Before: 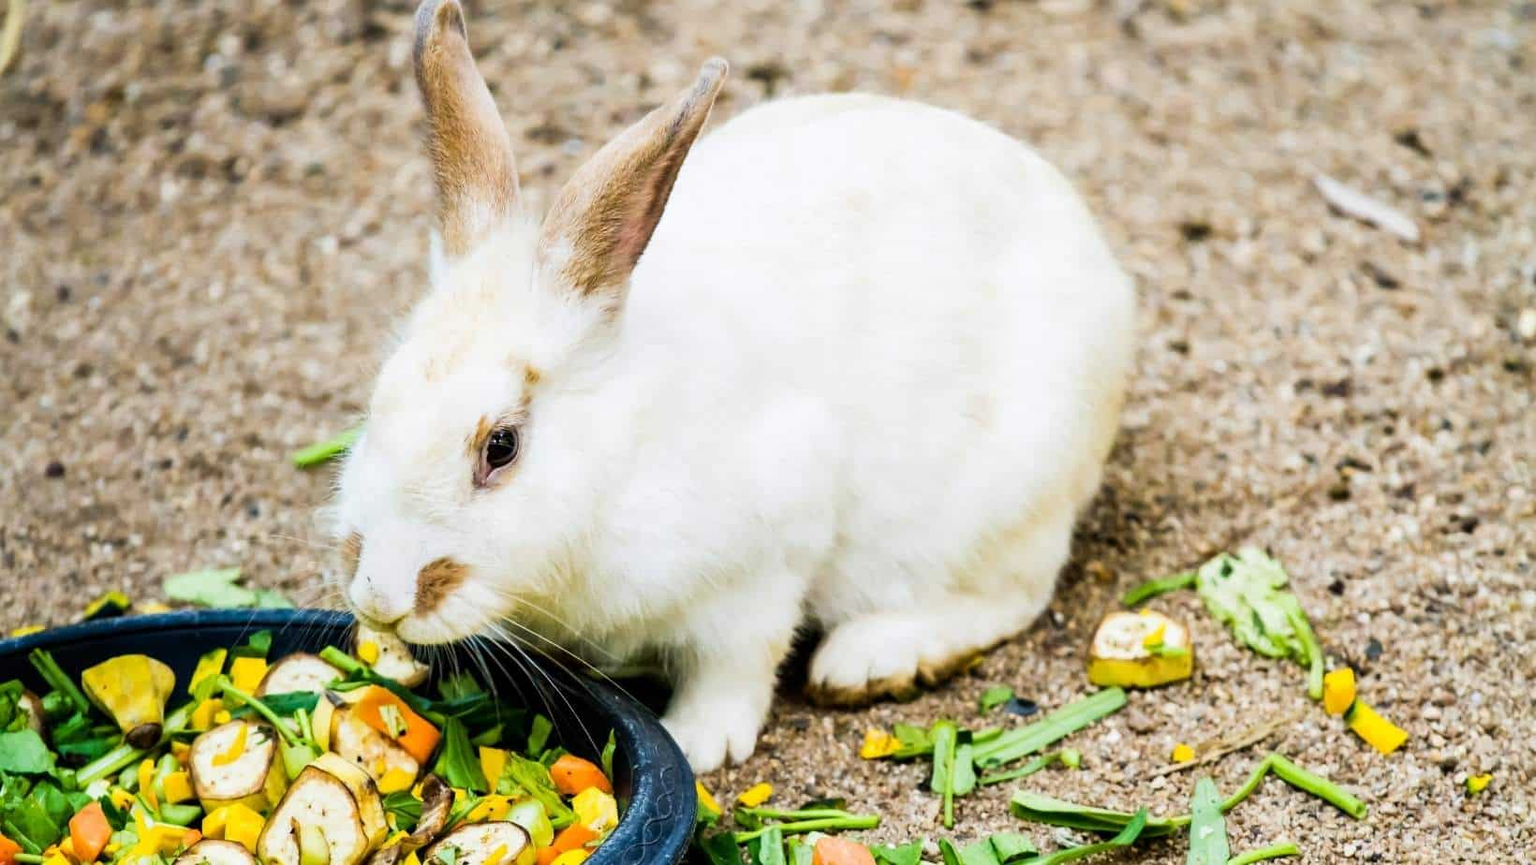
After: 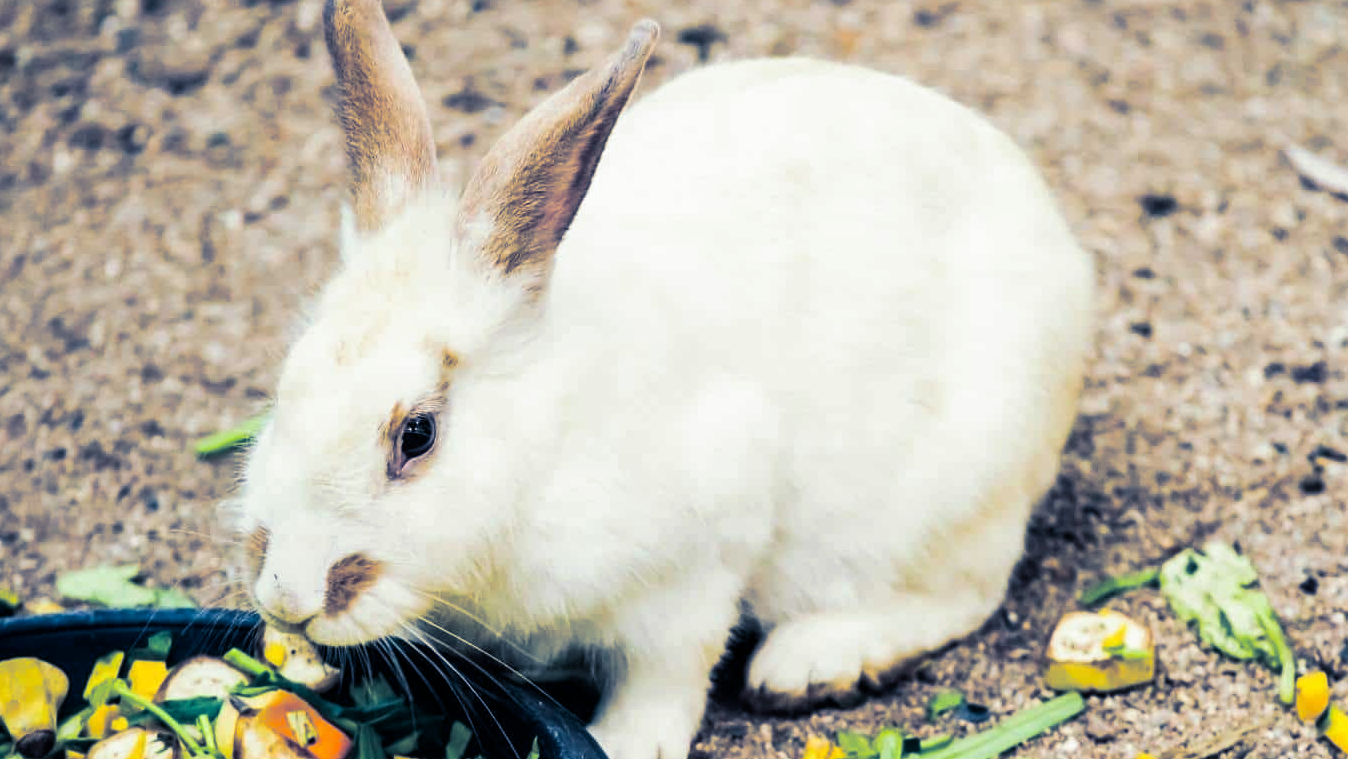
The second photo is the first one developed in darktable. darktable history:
crop and rotate: left 7.196%, top 4.574%, right 10.605%, bottom 13.178%
split-toning: shadows › hue 226.8°, shadows › saturation 0.84
